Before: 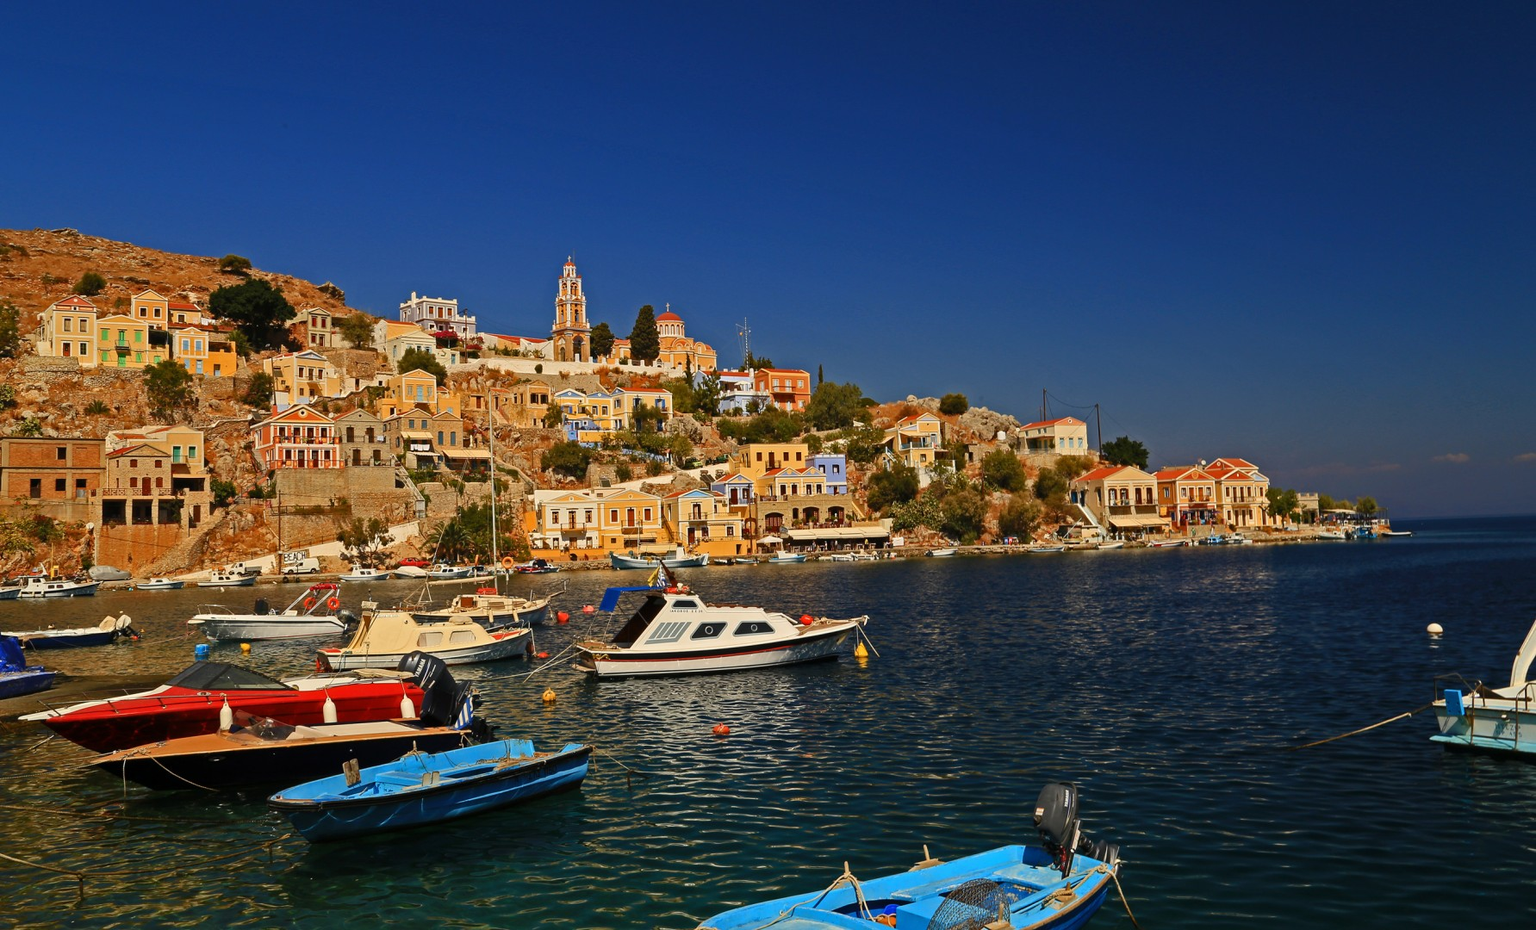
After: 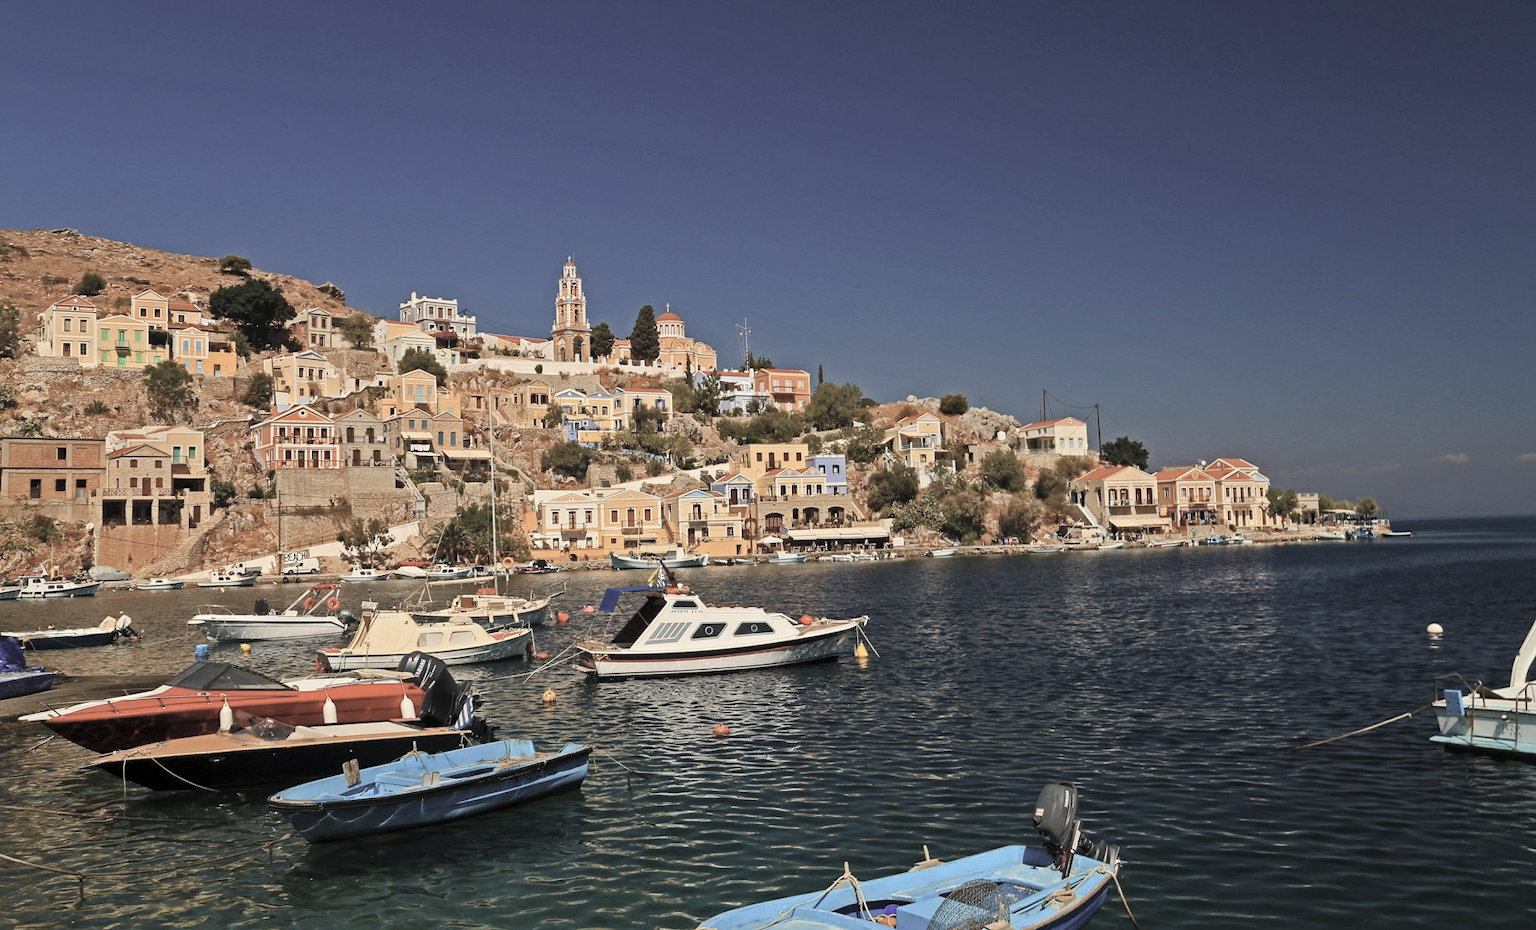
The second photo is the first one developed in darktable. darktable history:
contrast brightness saturation: brightness 0.18, saturation -0.5
local contrast: mode bilateral grid, contrast 20, coarseness 50, detail 120%, midtone range 0.2
